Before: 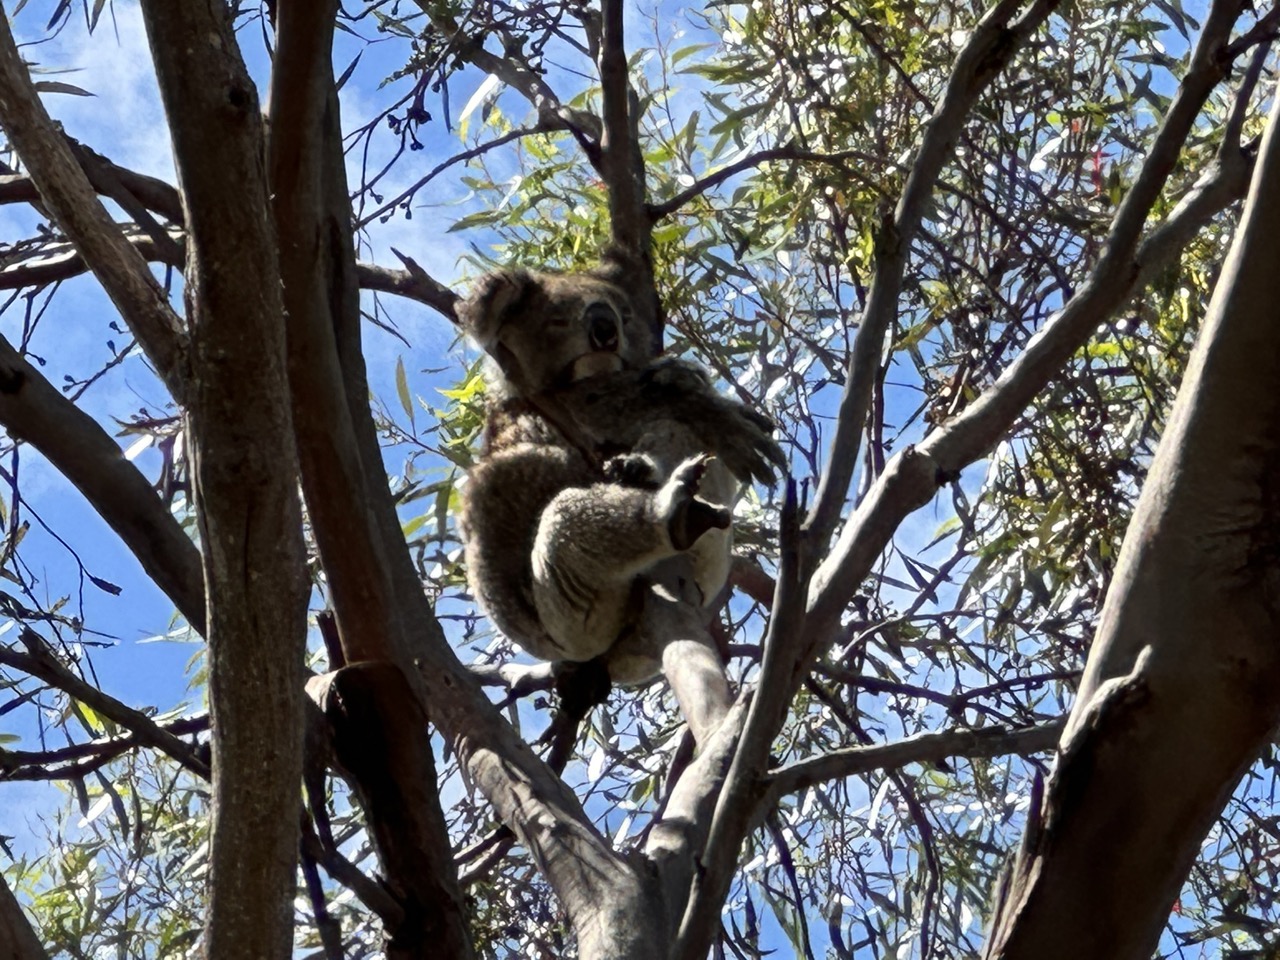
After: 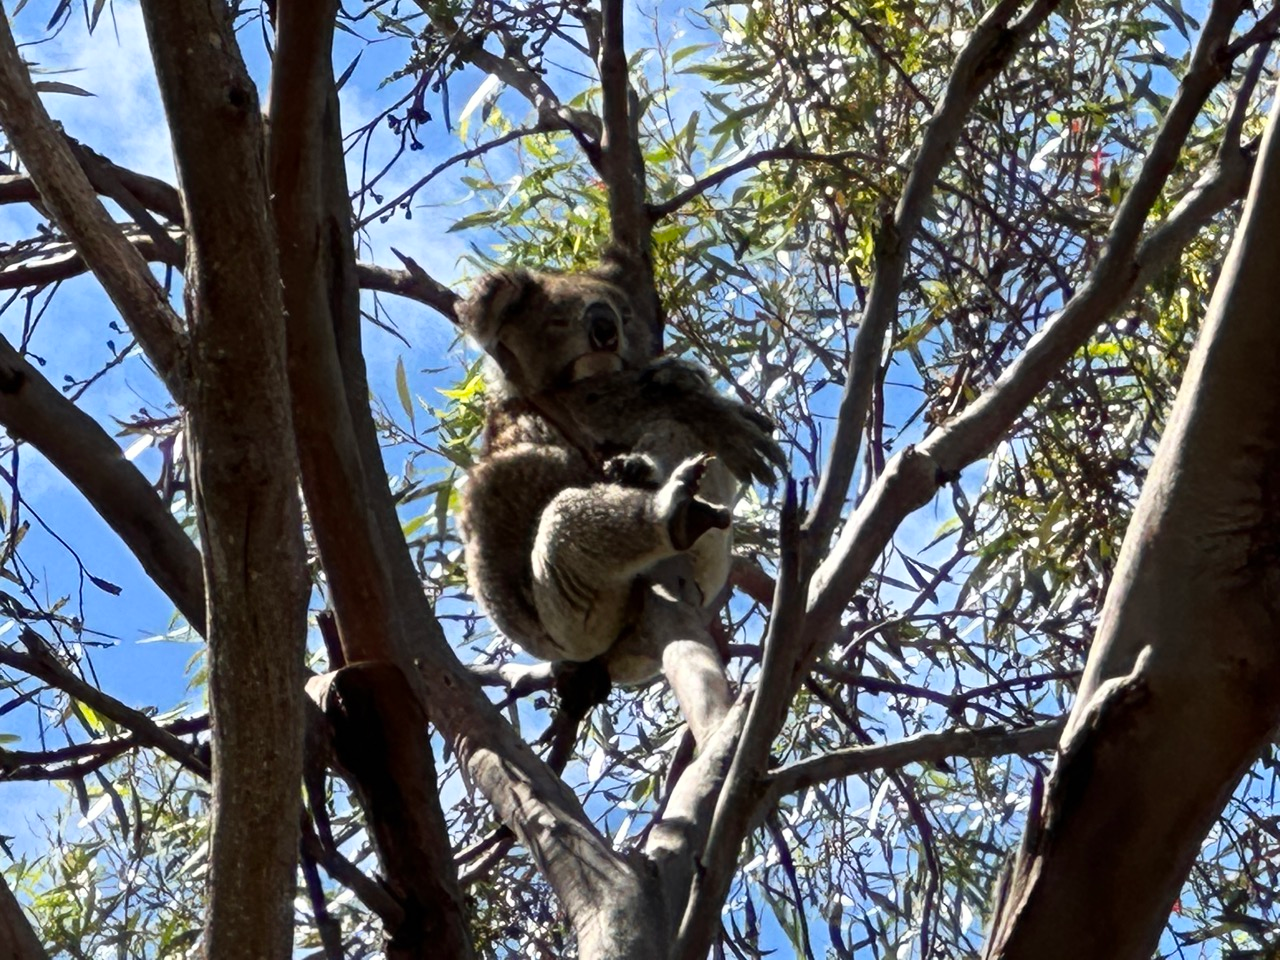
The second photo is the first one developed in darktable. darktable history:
shadows and highlights: shadows -0.966, highlights 39.43, highlights color adjustment 31.81%
